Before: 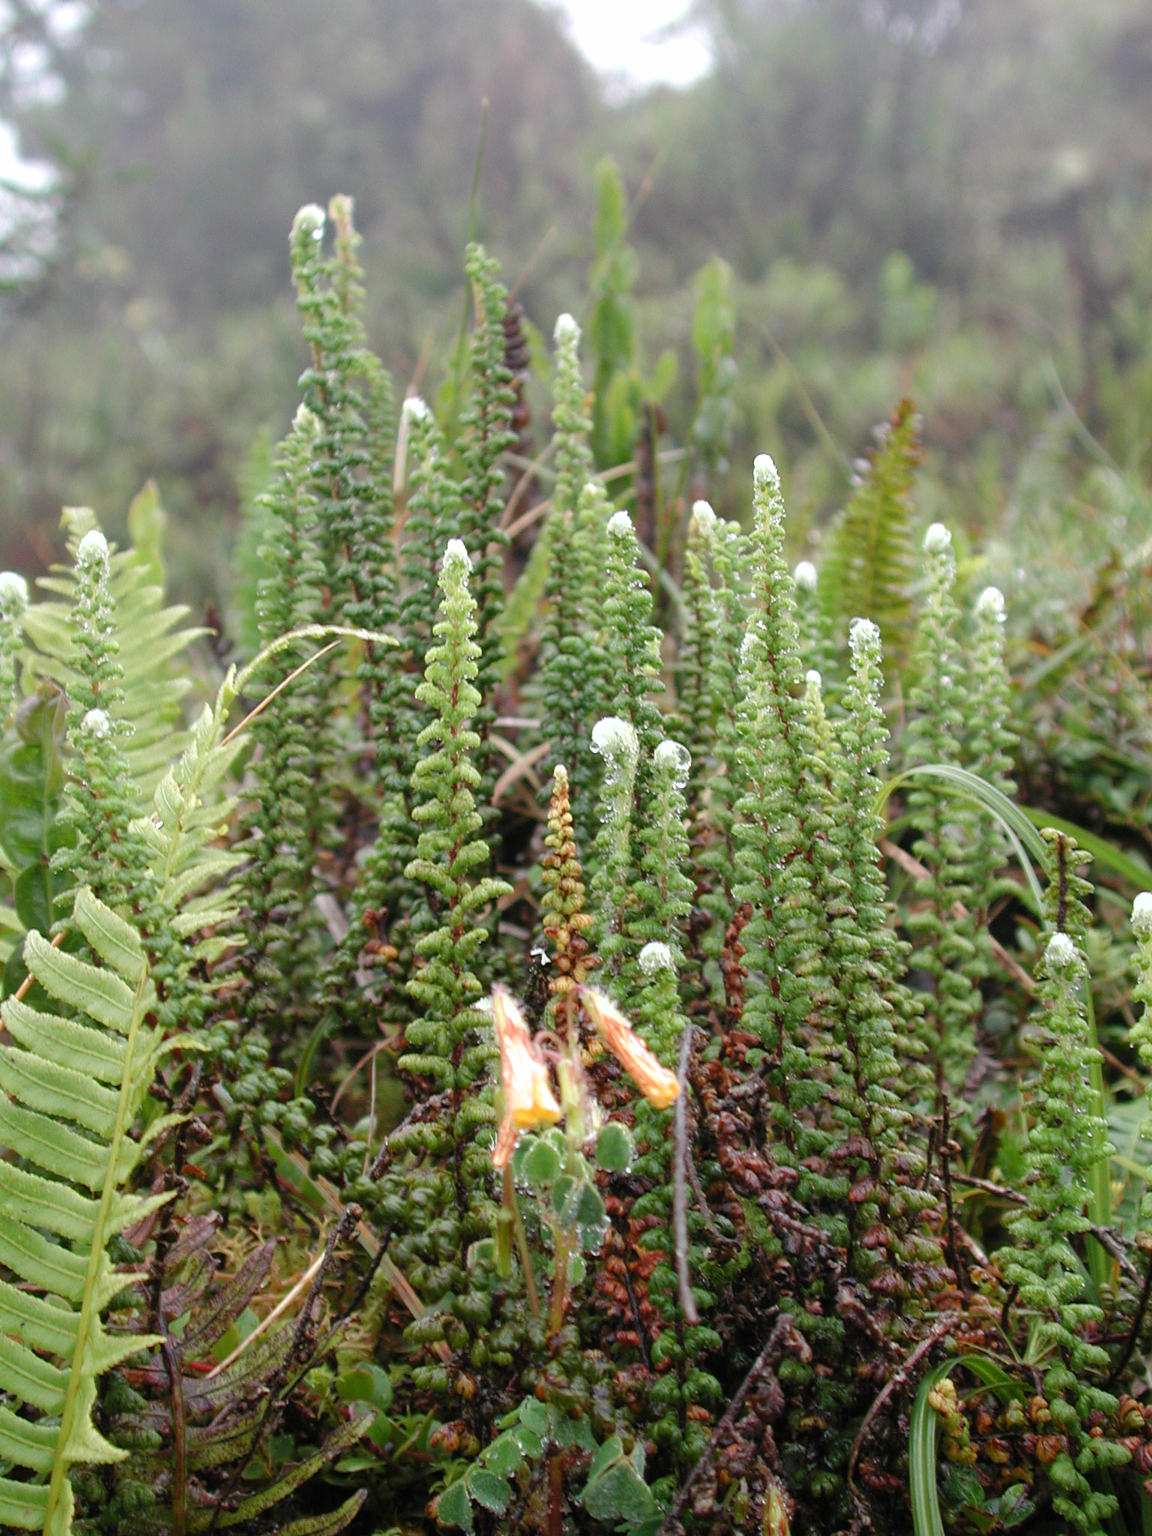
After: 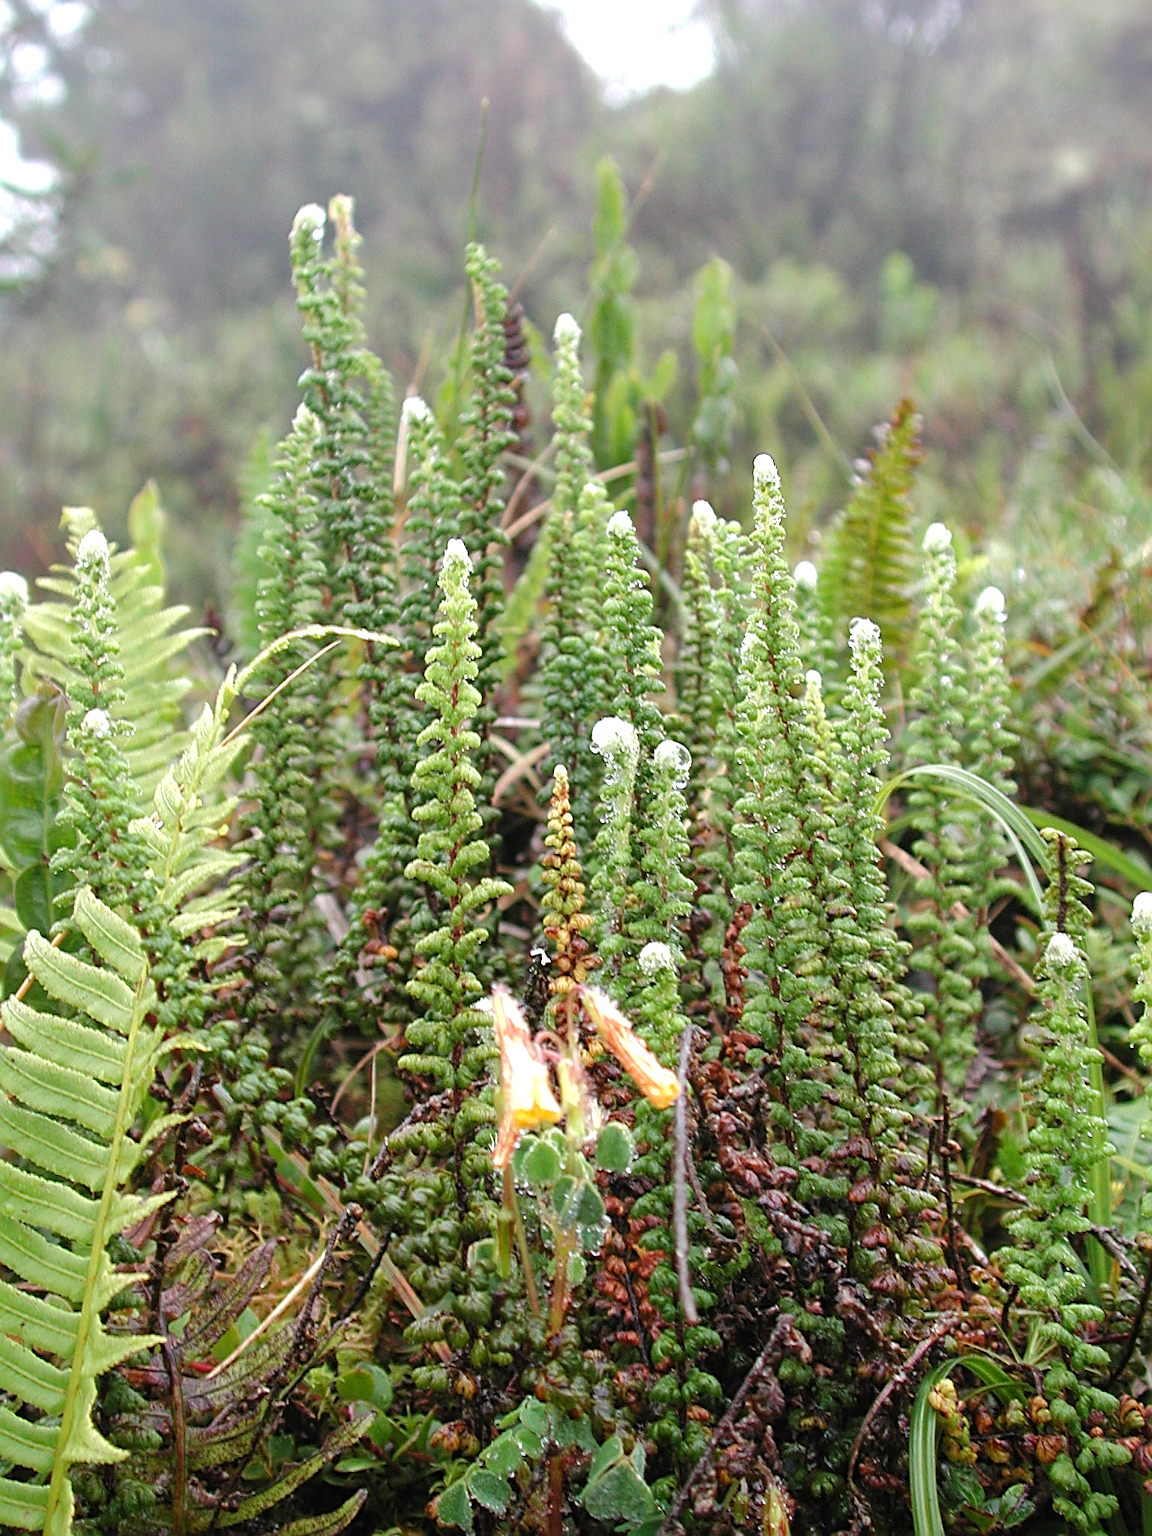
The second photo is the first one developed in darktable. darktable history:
shadows and highlights: shadows -20.39, white point adjustment -2.17, highlights -35.02
exposure: black level correction 0, exposure 0.498 EV, compensate exposure bias true, compensate highlight preservation false
sharpen: radius 2.708, amount 0.655
